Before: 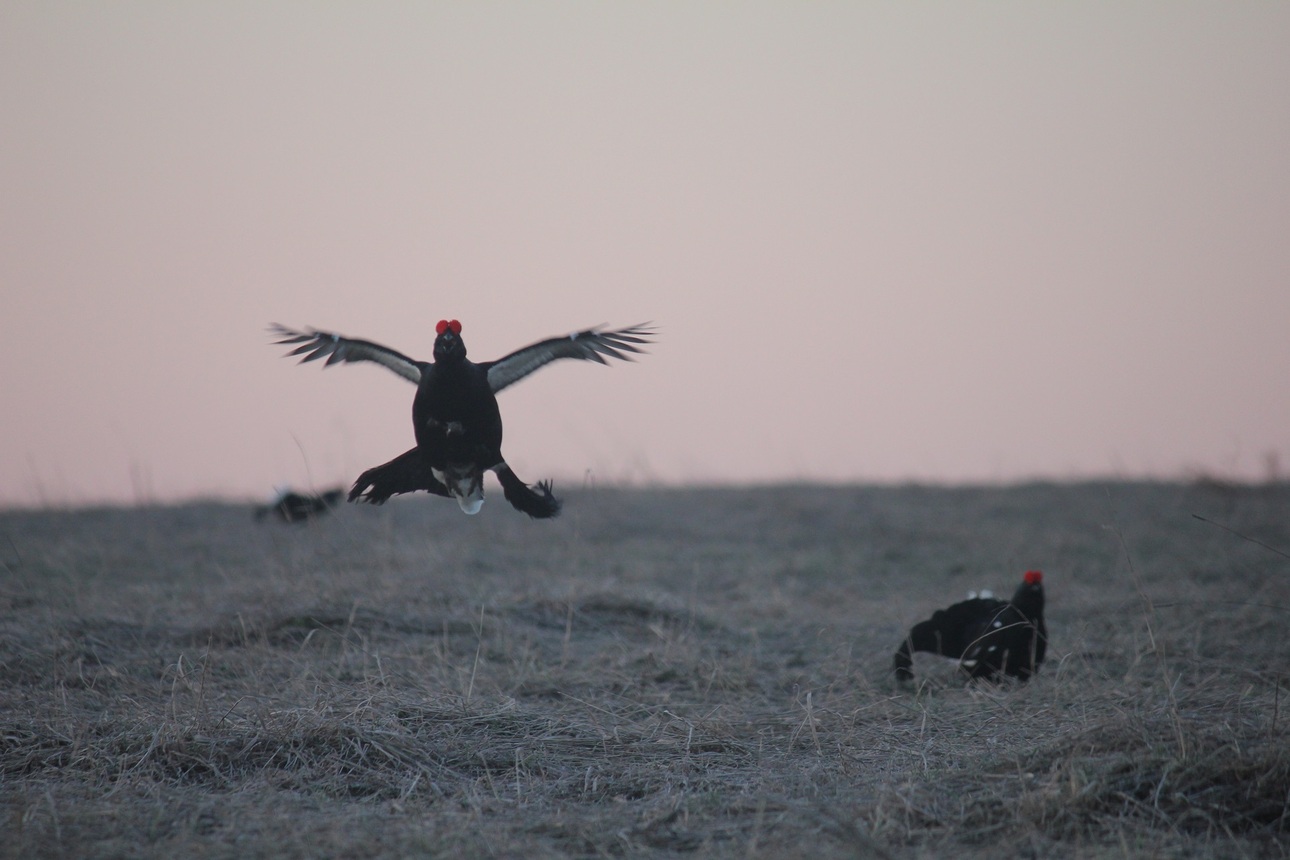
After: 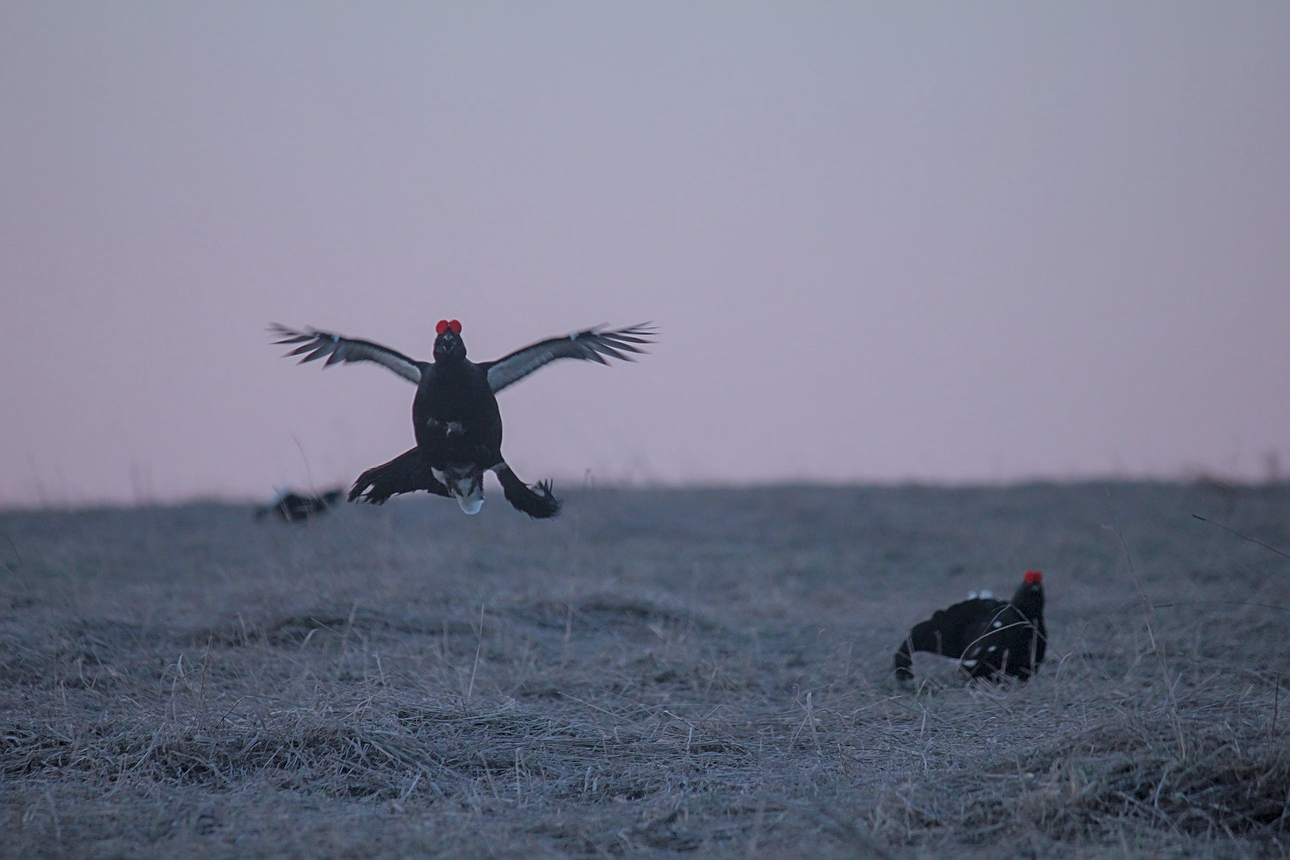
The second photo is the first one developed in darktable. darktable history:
sharpen: on, module defaults
color correction: highlights a* -0.781, highlights b* -9.55
color calibration: illuminant as shot in camera, x 0.358, y 0.373, temperature 4628.91 K
local contrast: on, module defaults
tone equalizer: -8 EV 0.272 EV, -7 EV 0.41 EV, -6 EV 0.394 EV, -5 EV 0.27 EV, -3 EV -0.251 EV, -2 EV -0.436 EV, -1 EV -0.422 EV, +0 EV -0.247 EV, edges refinement/feathering 500, mask exposure compensation -1.57 EV, preserve details no
